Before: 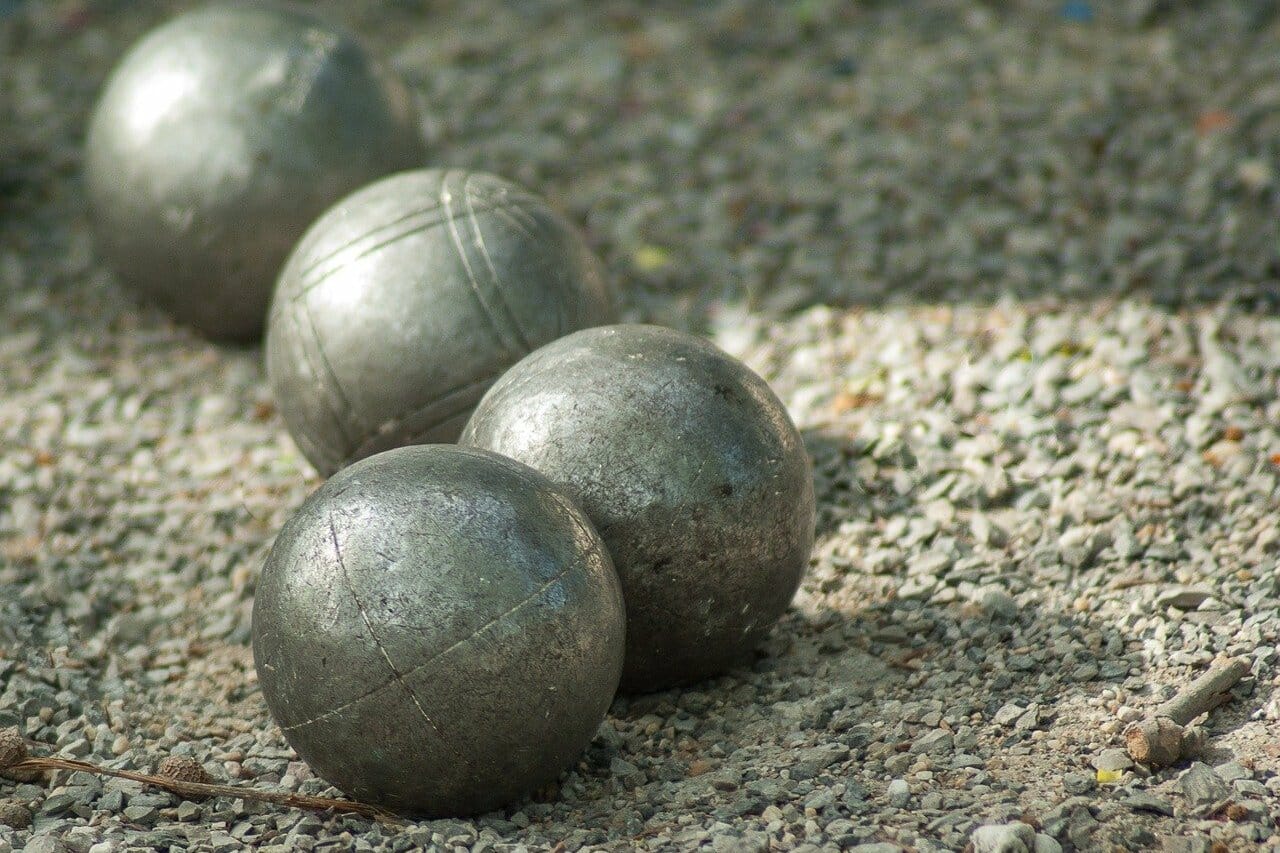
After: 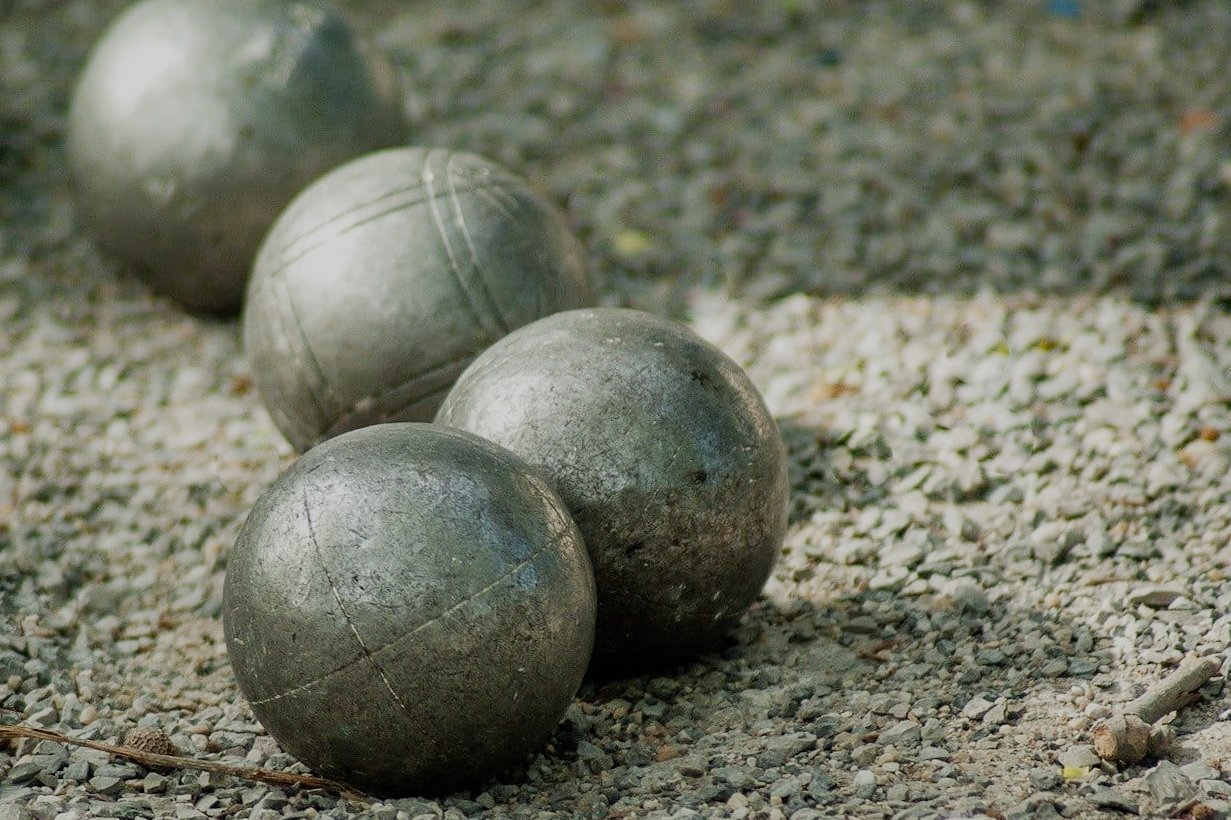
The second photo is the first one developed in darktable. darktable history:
crop and rotate: angle -1.53°
filmic rgb: black relative exposure -7.16 EV, white relative exposure 5.38 EV, threshold 3.03 EV, hardness 3.02, add noise in highlights 0.001, preserve chrominance no, color science v3 (2019), use custom middle-gray values true, contrast in highlights soft, enable highlight reconstruction true
